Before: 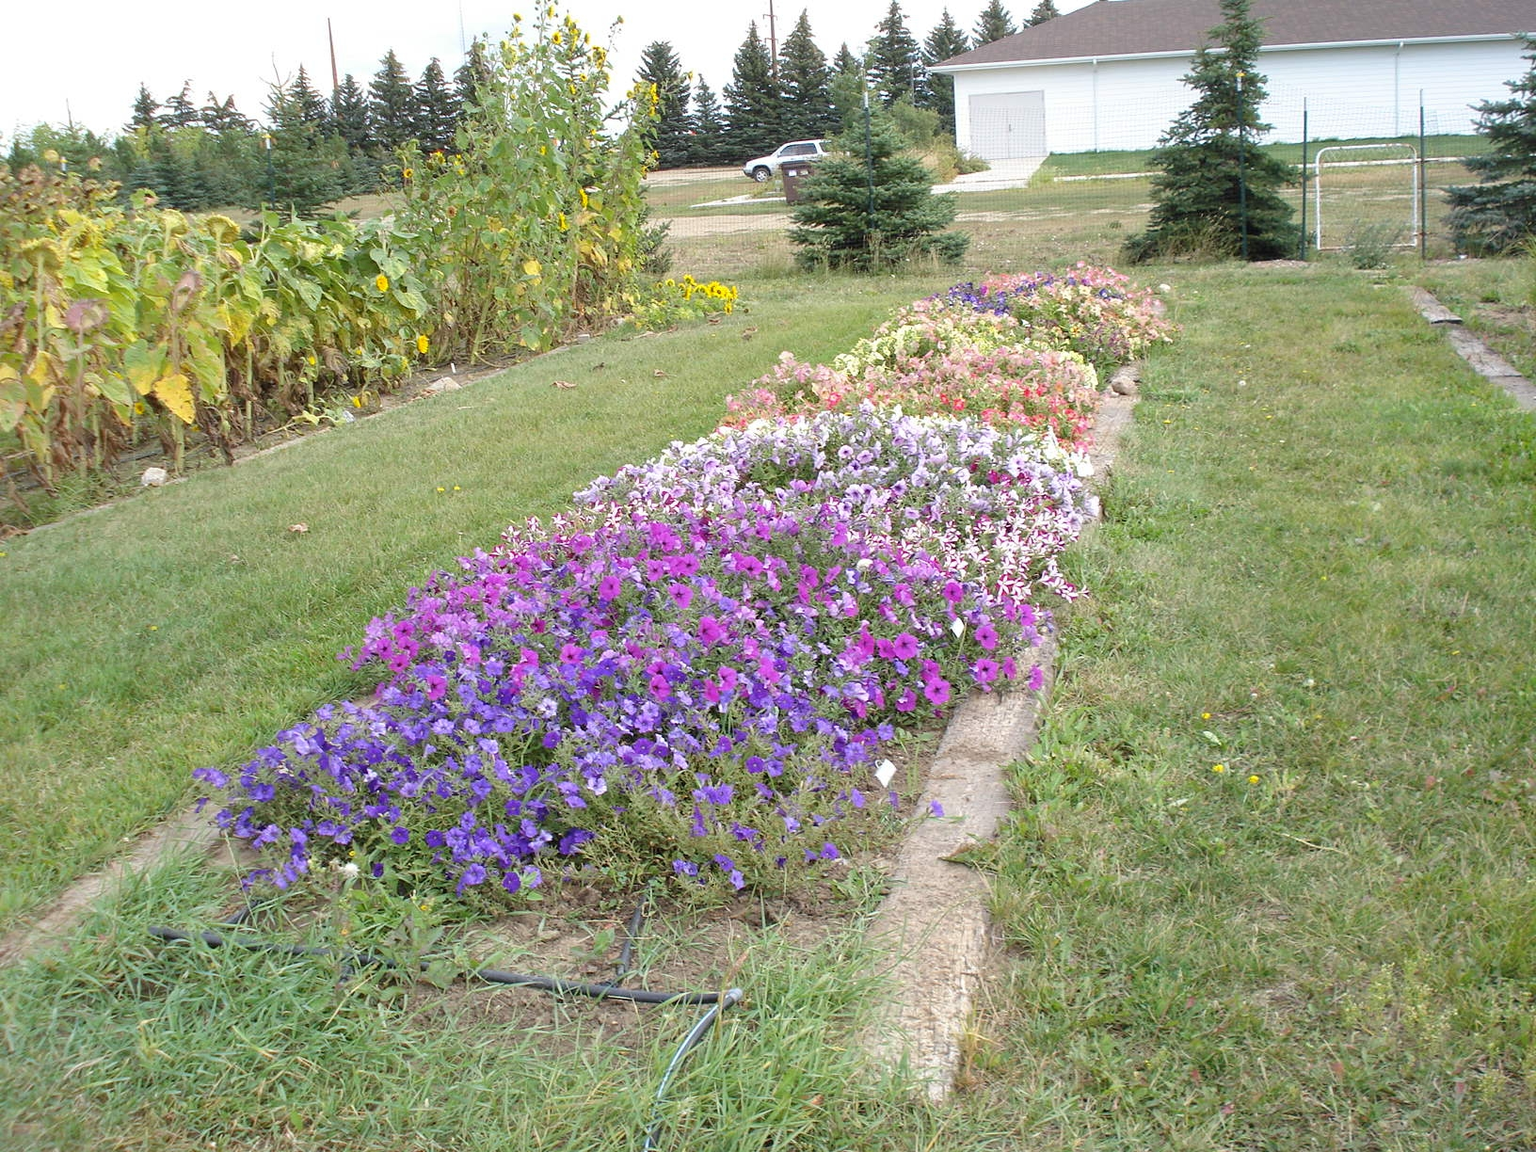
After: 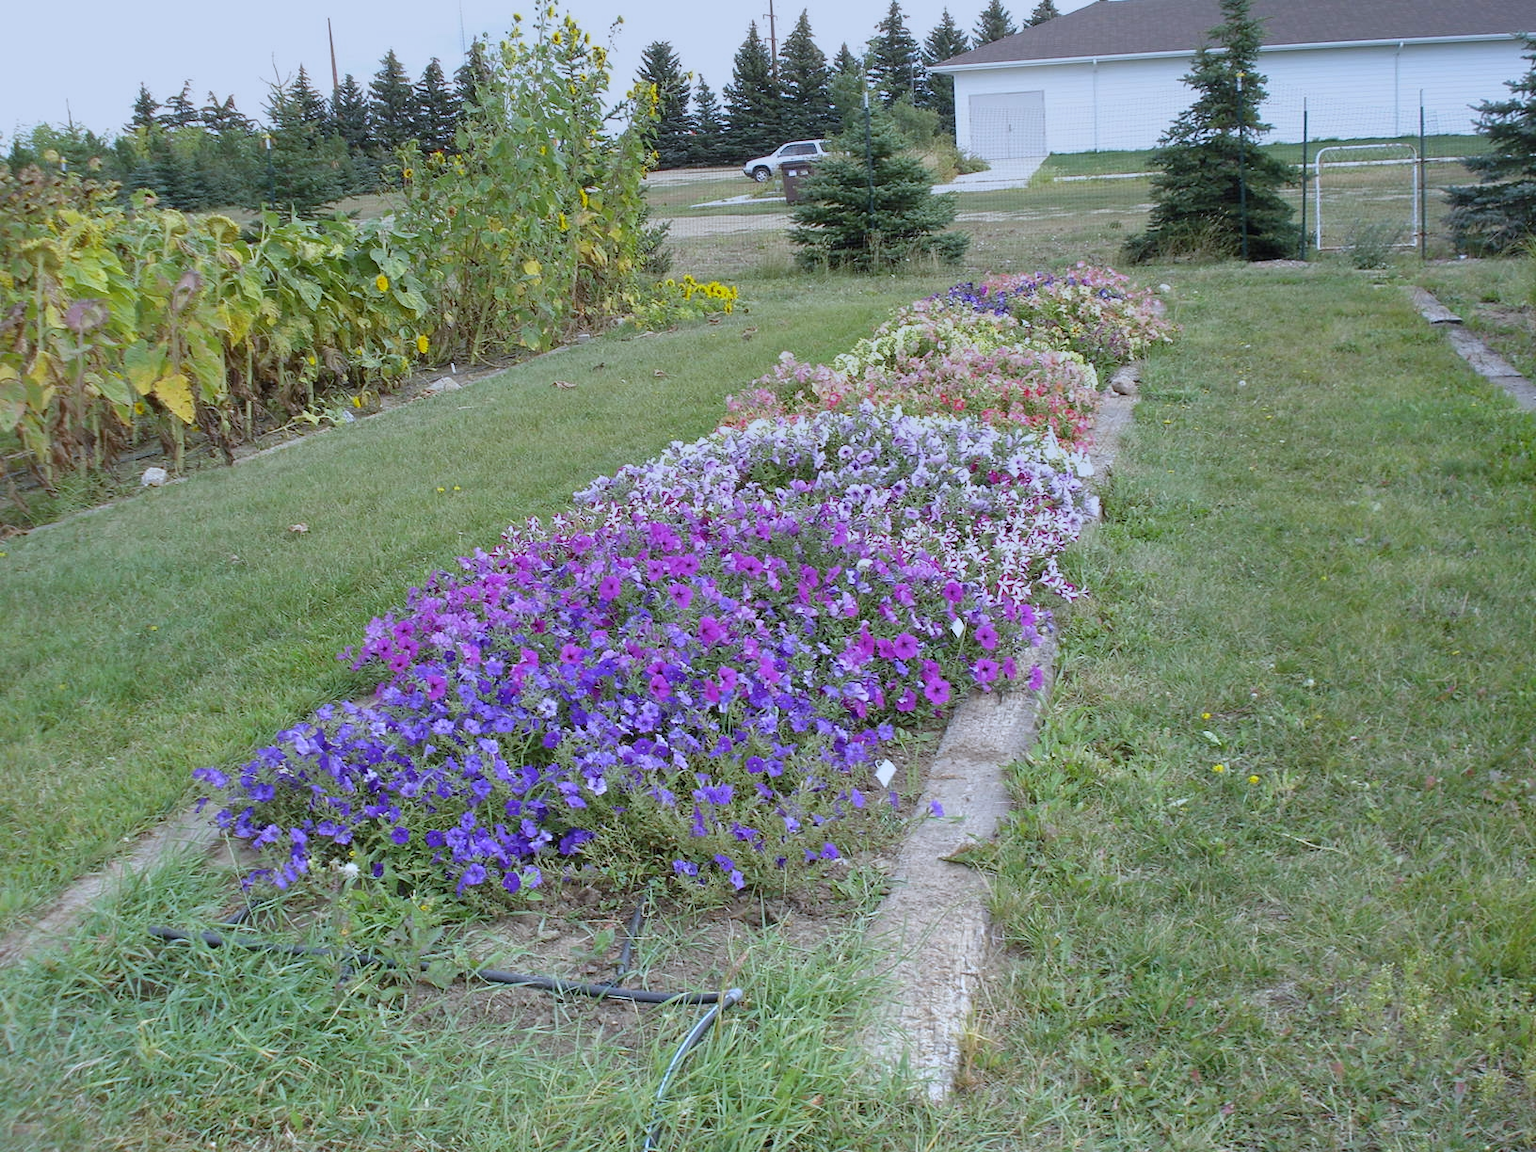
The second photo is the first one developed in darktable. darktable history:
graduated density: rotation 5.63°, offset 76.9
white balance: red 0.926, green 1.003, blue 1.133
